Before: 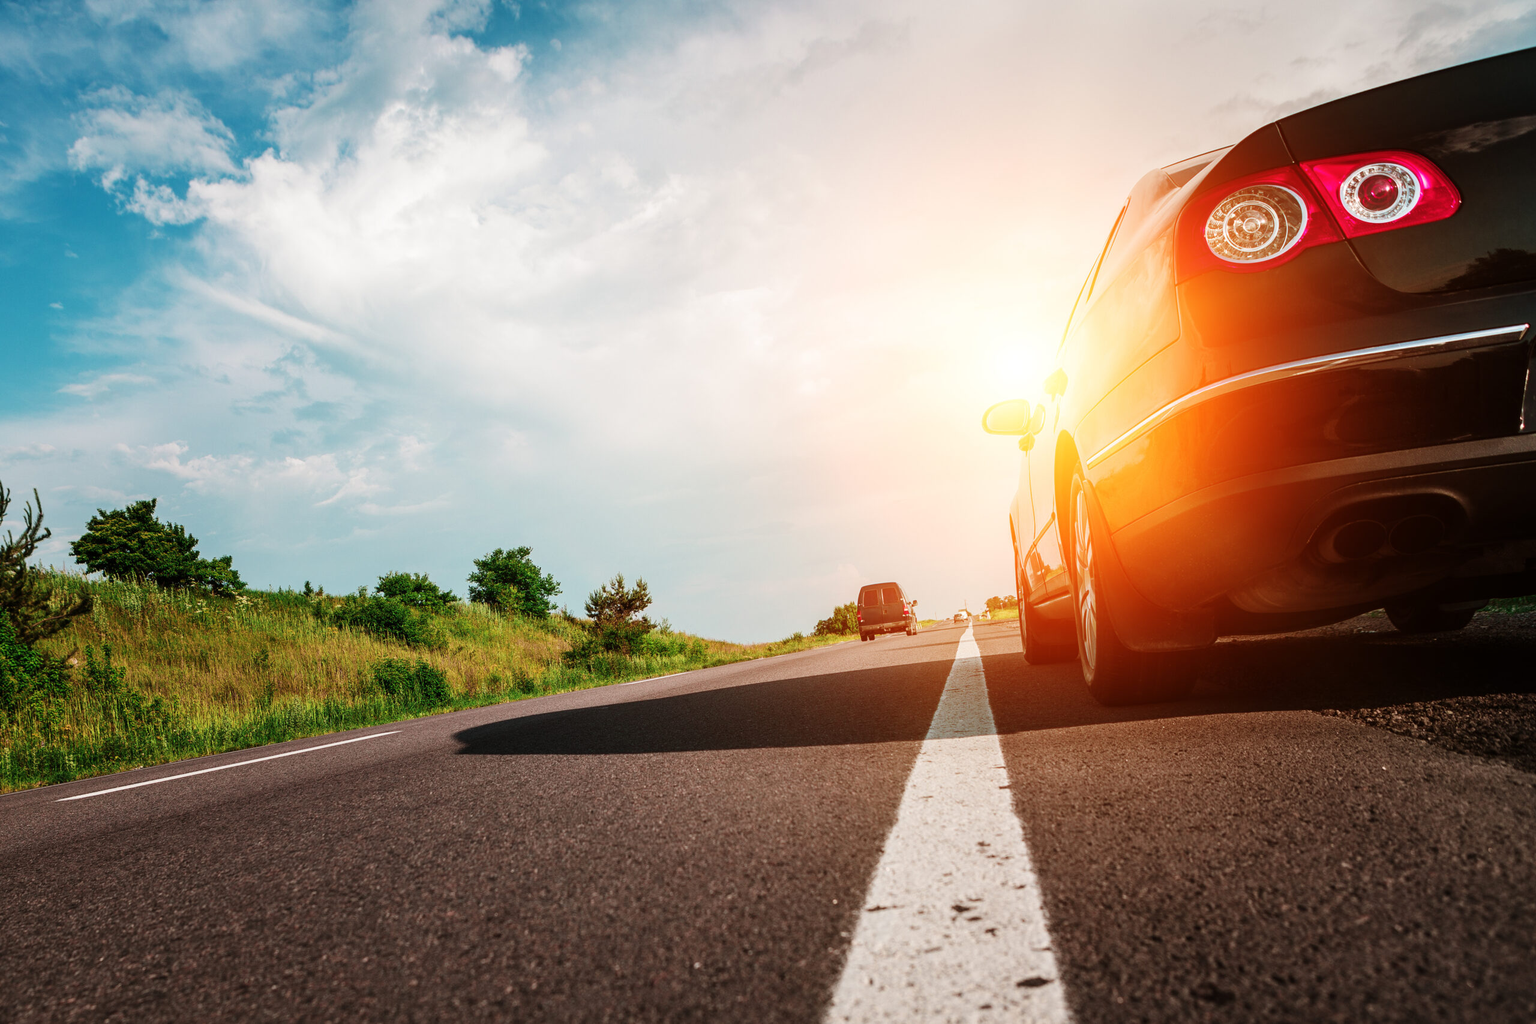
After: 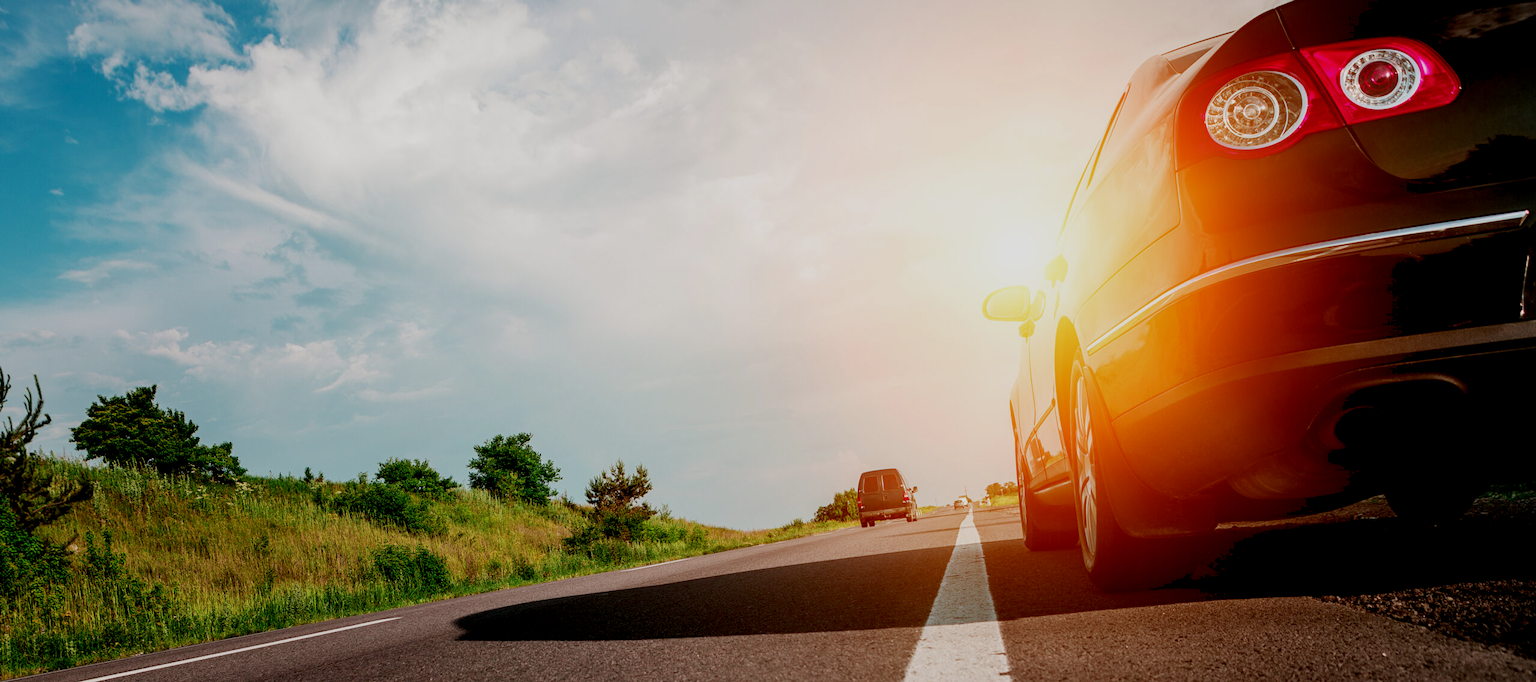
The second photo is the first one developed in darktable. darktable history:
exposure: black level correction 0.011, exposure -0.478 EV, compensate highlight preservation false
crop: top 11.166%, bottom 22.168%
